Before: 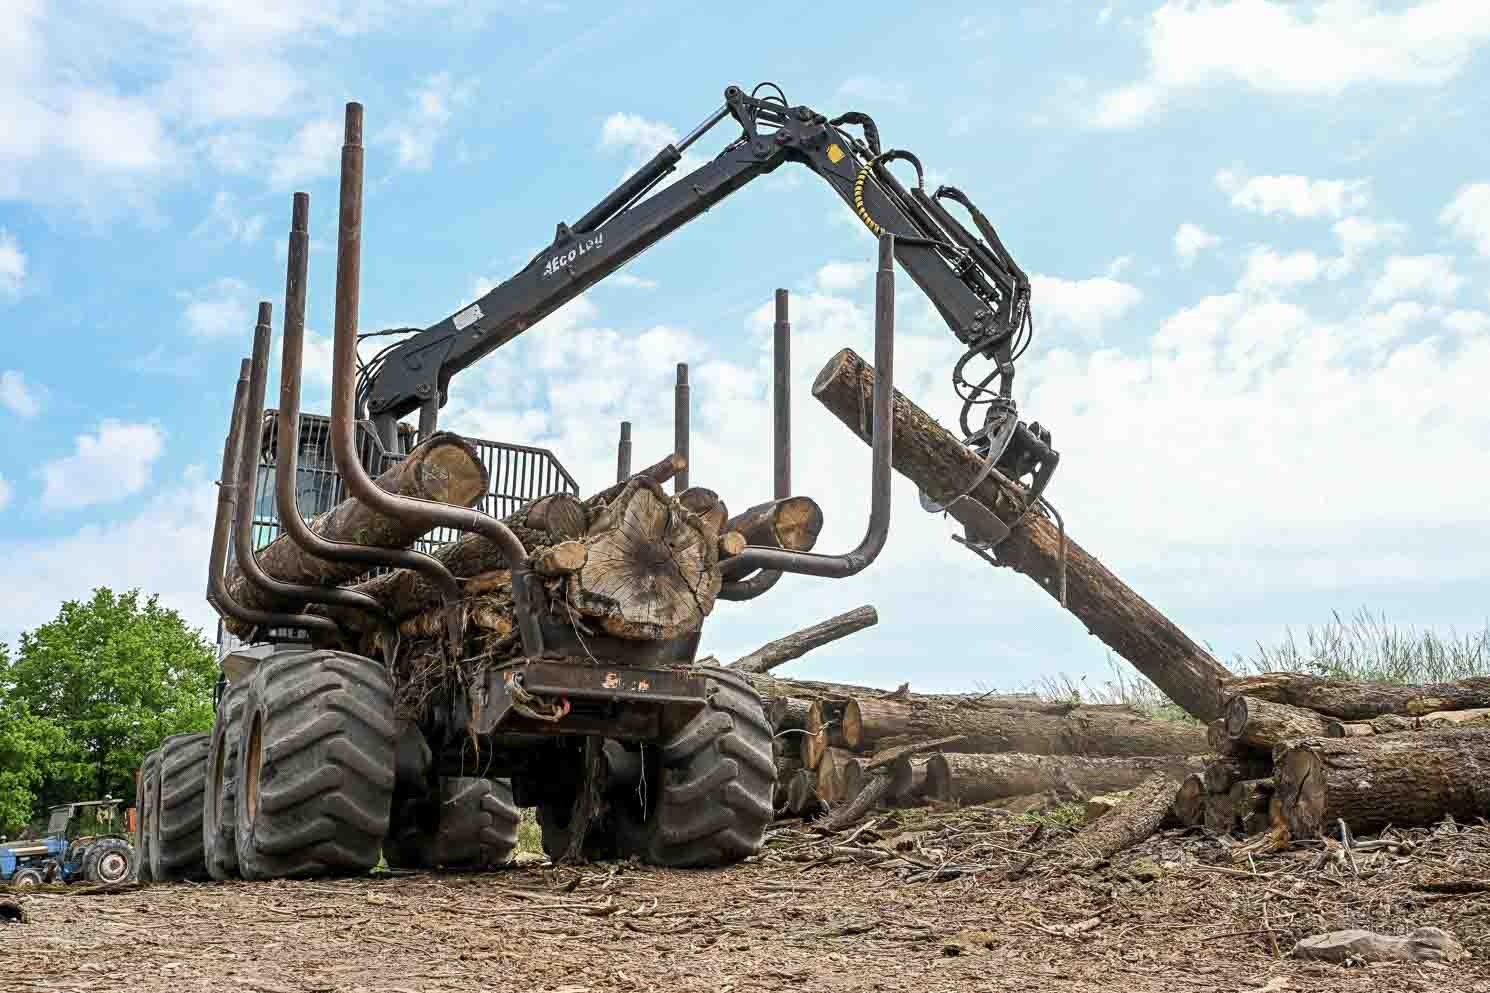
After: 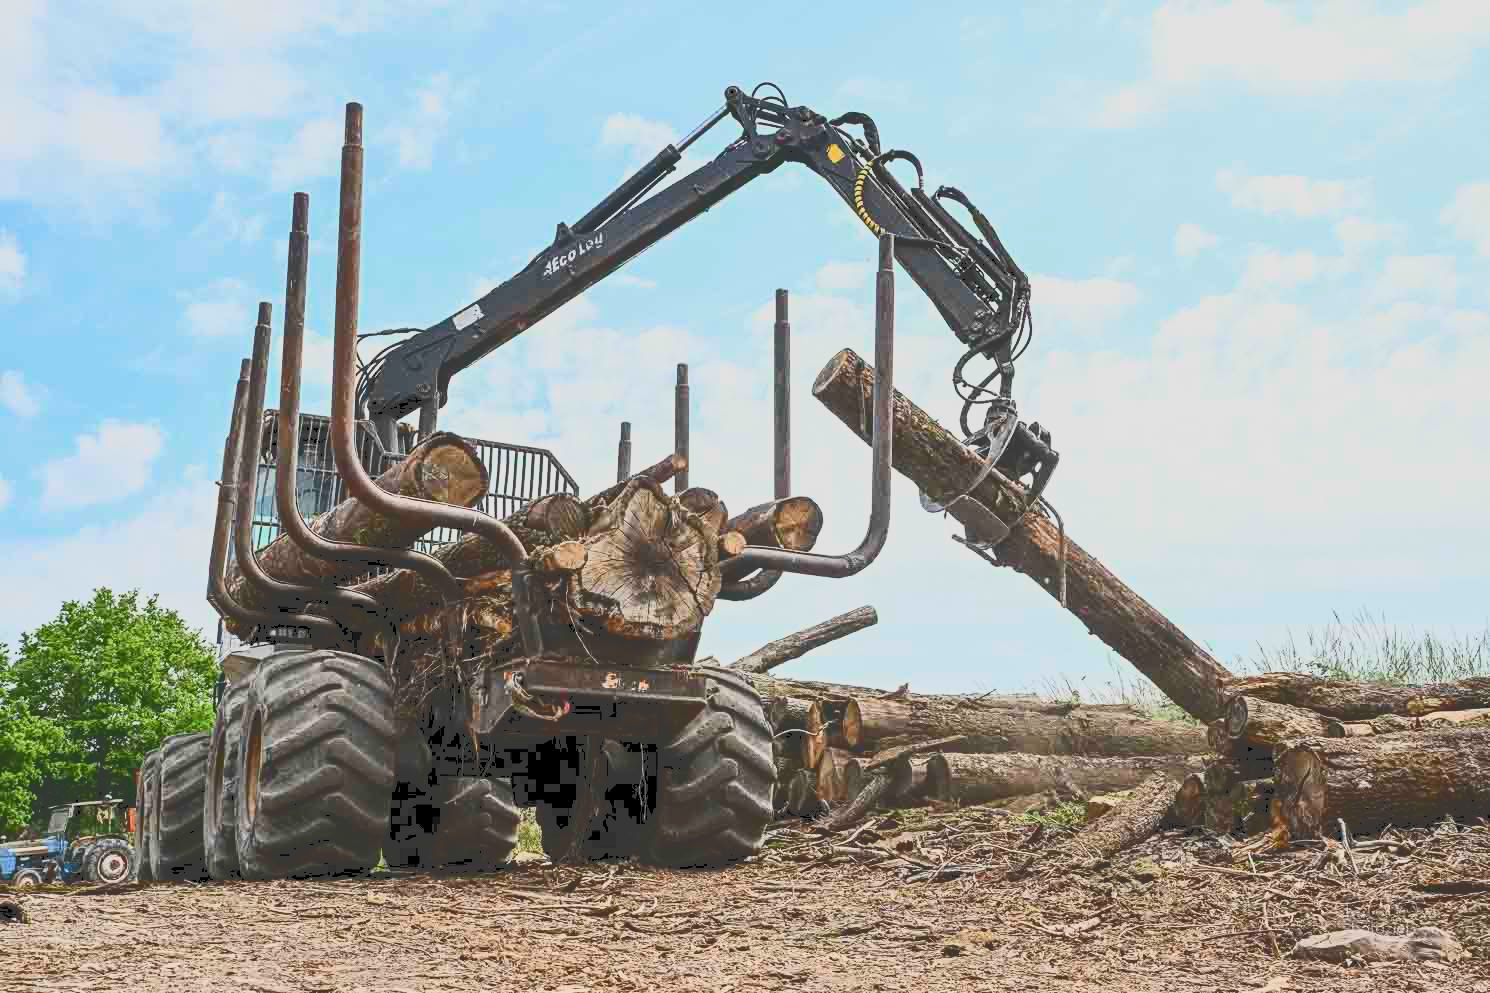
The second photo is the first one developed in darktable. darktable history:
filmic rgb: black relative exposure -16 EV, white relative exposure 4 EV, target black luminance 0%, hardness 7.64, latitude 73.09%, contrast 0.908, highlights saturation mix 10.51%, shadows ↔ highlights balance -0.38%, iterations of high-quality reconstruction 0
tone curve: curves: ch0 [(0, 0) (0.003, 0.231) (0.011, 0.231) (0.025, 0.231) (0.044, 0.231) (0.069, 0.235) (0.1, 0.24) (0.136, 0.246) (0.177, 0.256) (0.224, 0.279) (0.277, 0.313) (0.335, 0.354) (0.399, 0.428) (0.468, 0.514) (0.543, 0.61) (0.623, 0.728) (0.709, 0.808) (0.801, 0.873) (0.898, 0.909) (1, 1)], color space Lab, independent channels, preserve colors none
